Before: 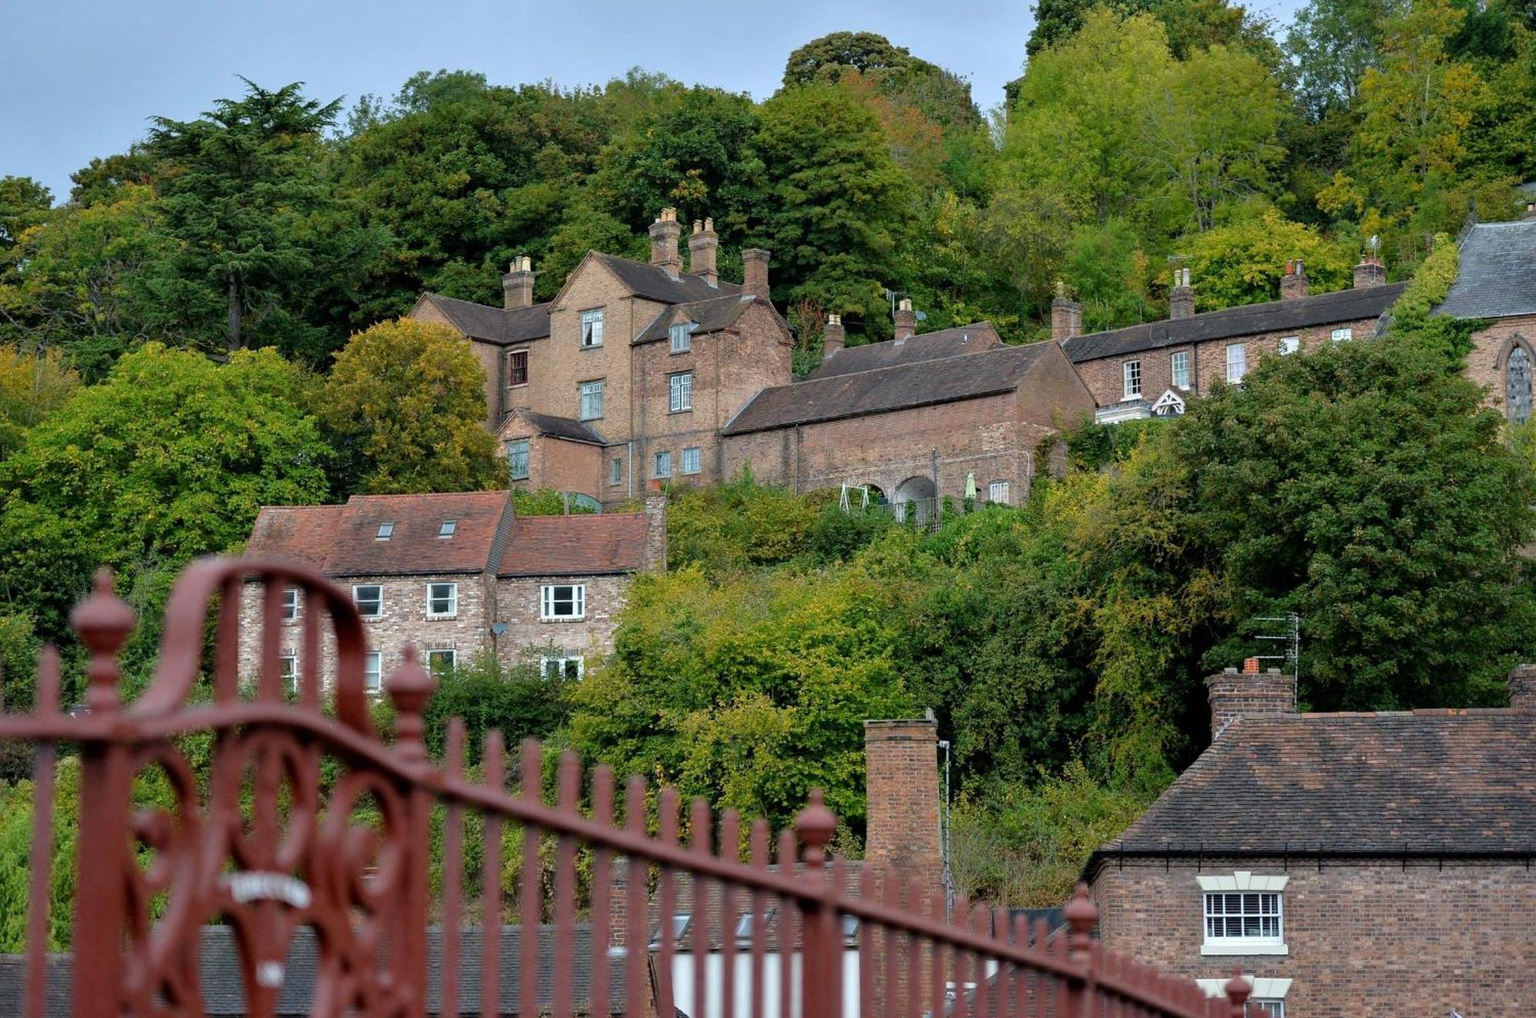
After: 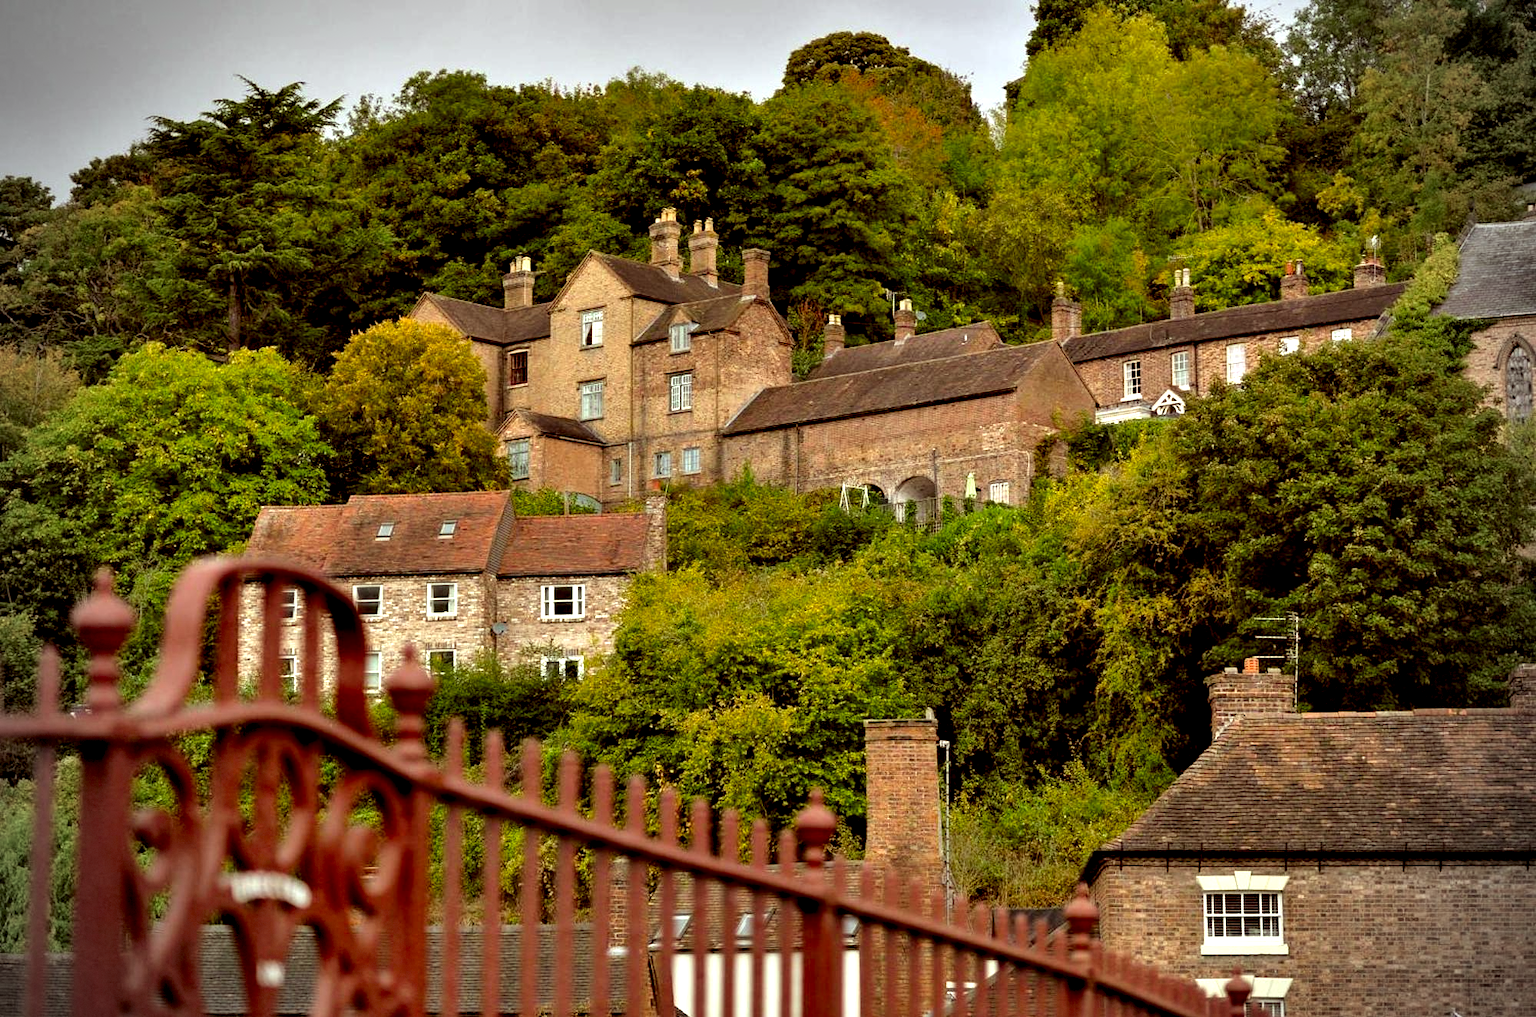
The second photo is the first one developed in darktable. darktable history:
contrast equalizer: octaves 7, y [[0.6 ×6], [0.55 ×6], [0 ×6], [0 ×6], [0 ×6]]
shadows and highlights: radius 126.16, shadows 30.53, highlights -30.64, low approximation 0.01, soften with gaussian
color correction: highlights a* 1.1, highlights b* 24.34, shadows a* 15.27, shadows b* 24.61
vignetting: fall-off start 71.81%, dithering 8-bit output
